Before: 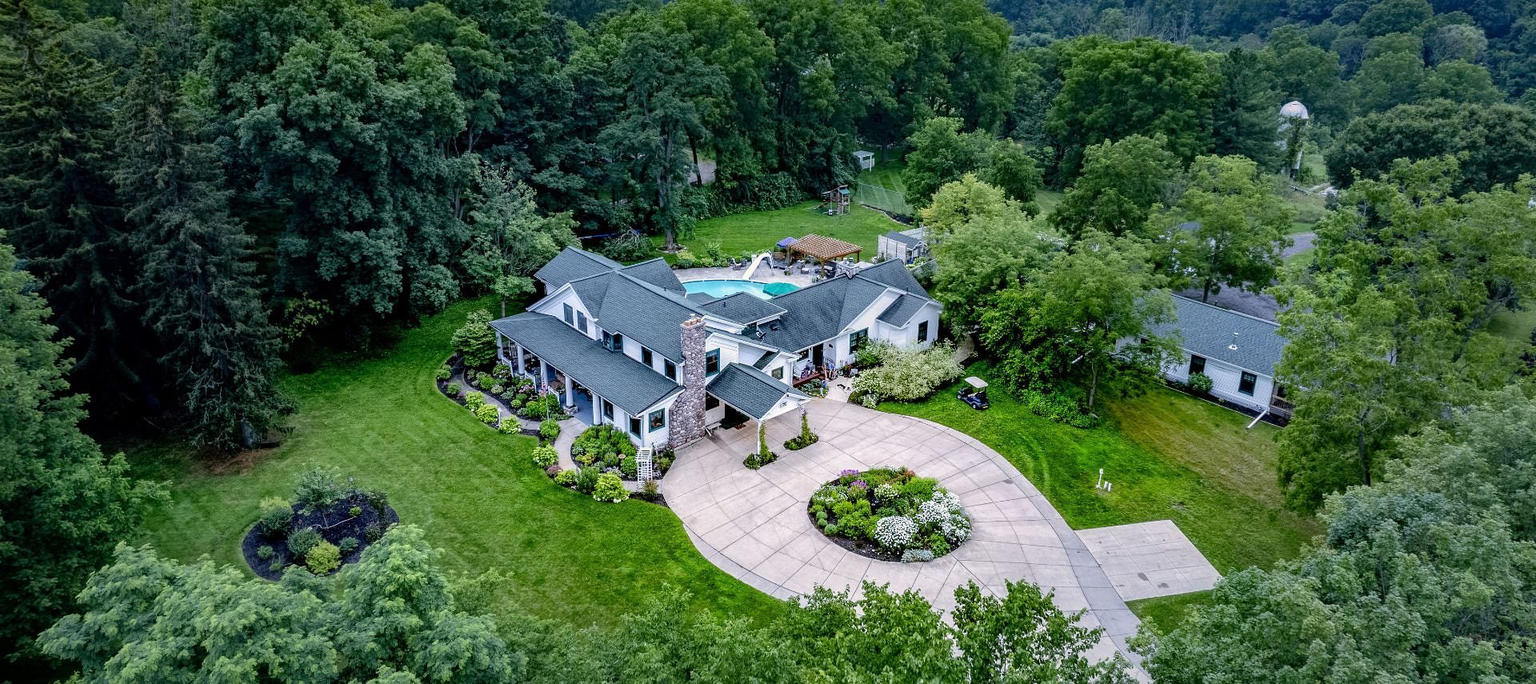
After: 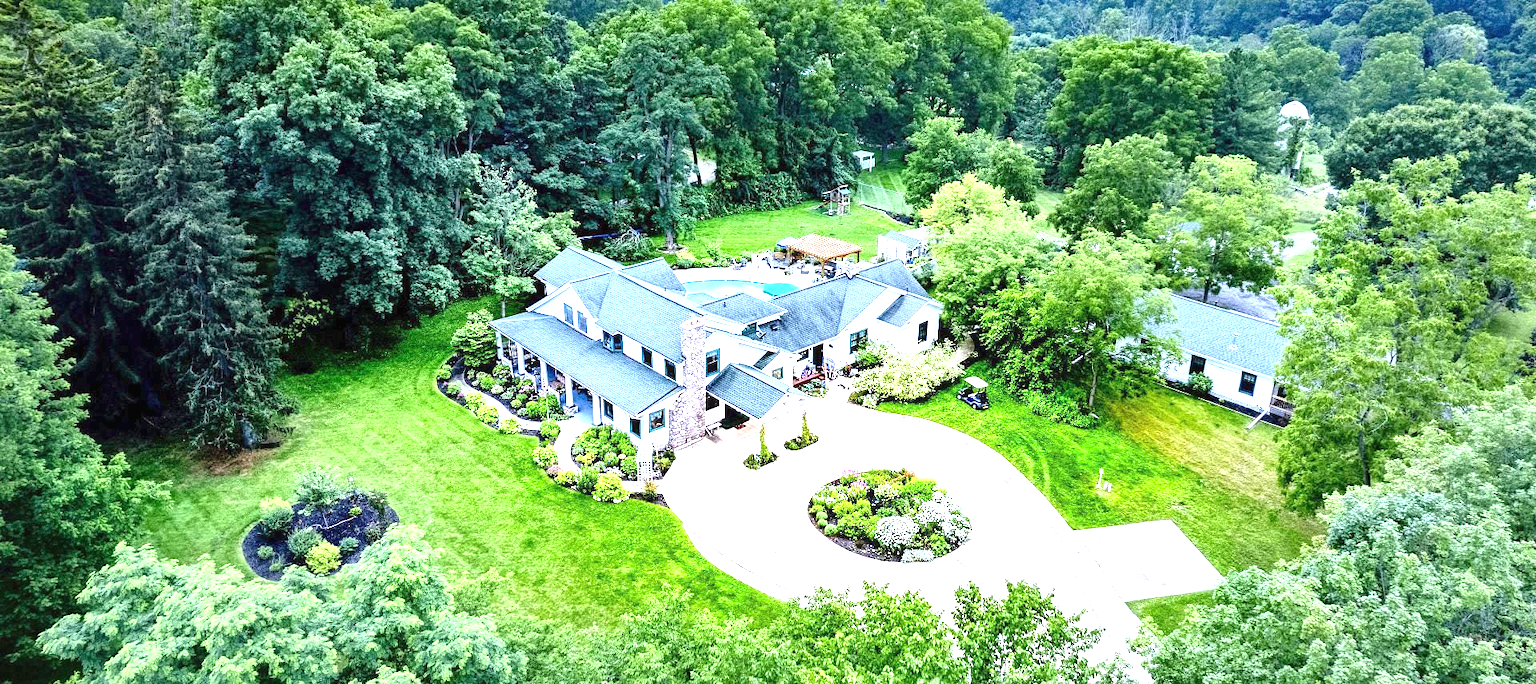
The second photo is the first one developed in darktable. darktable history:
shadows and highlights: shadows 62.66, white point adjustment 0.37, highlights -34.44, compress 83.82%
grain: coarseness 8.68 ISO, strength 31.94%
white balance: emerald 1
exposure: black level correction 0, exposure 2.088 EV, compensate exposure bias true, compensate highlight preservation false
